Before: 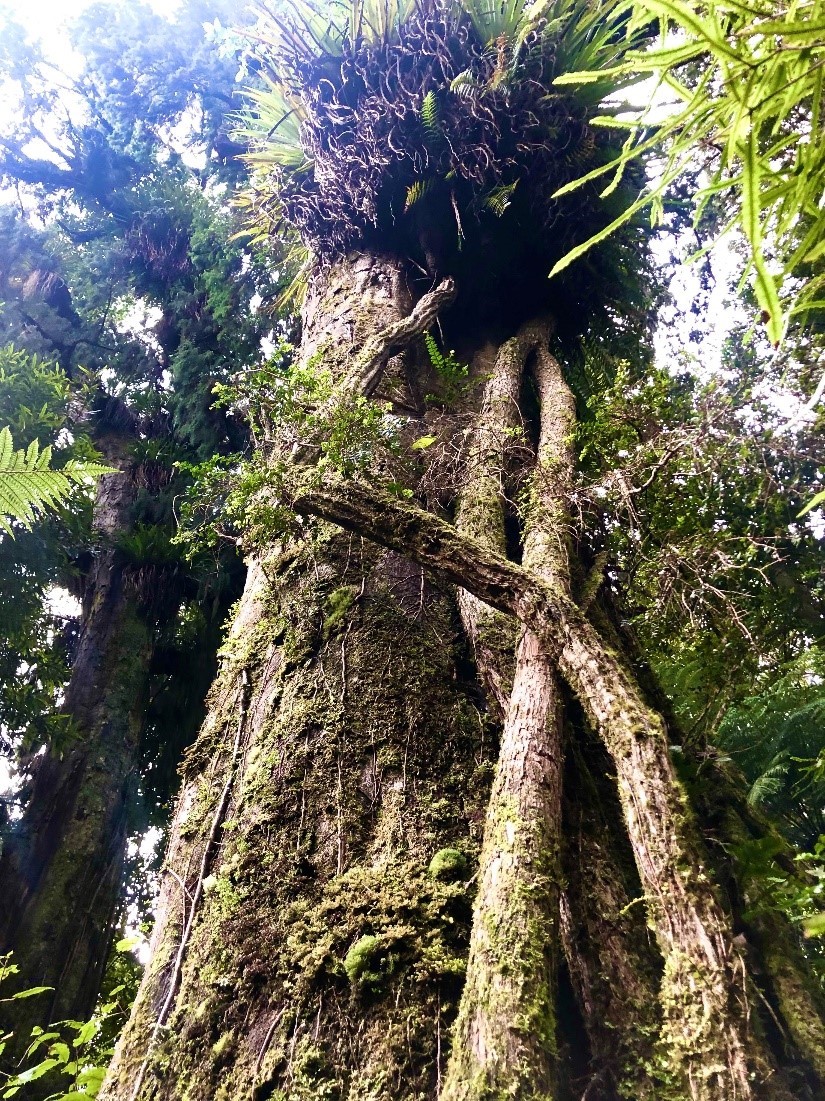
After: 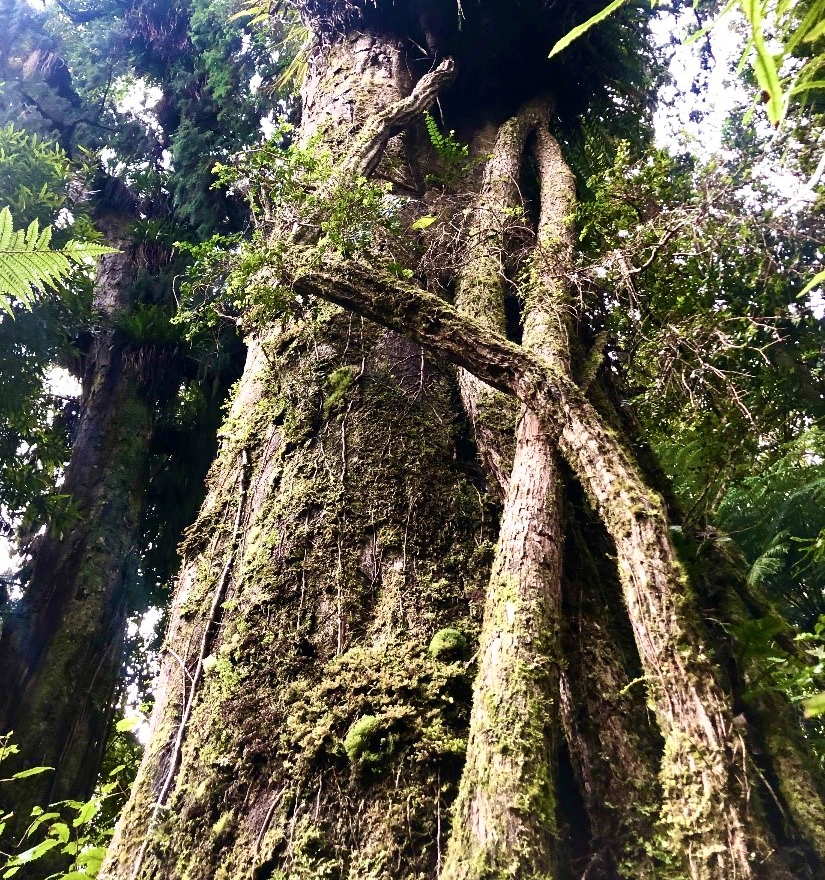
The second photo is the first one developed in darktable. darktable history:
contrast brightness saturation: contrast 0.15, brightness 0.05
crop and rotate: top 19.998%
